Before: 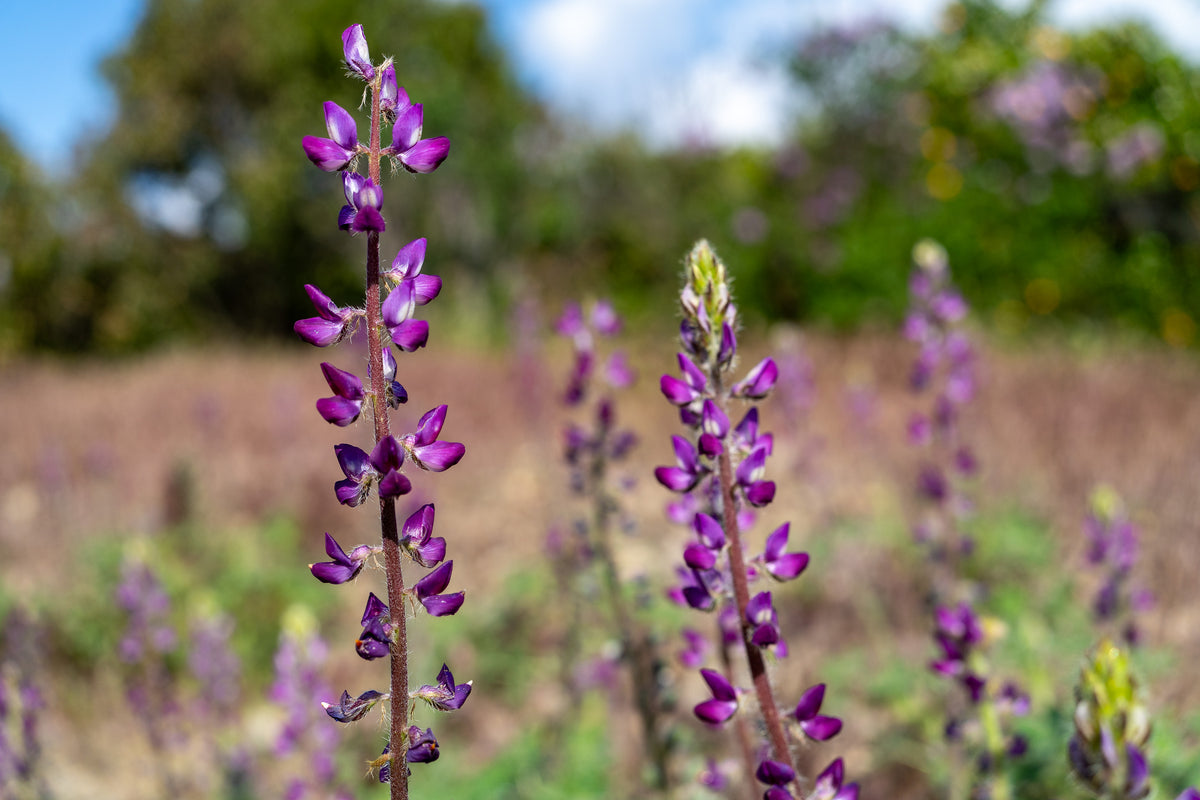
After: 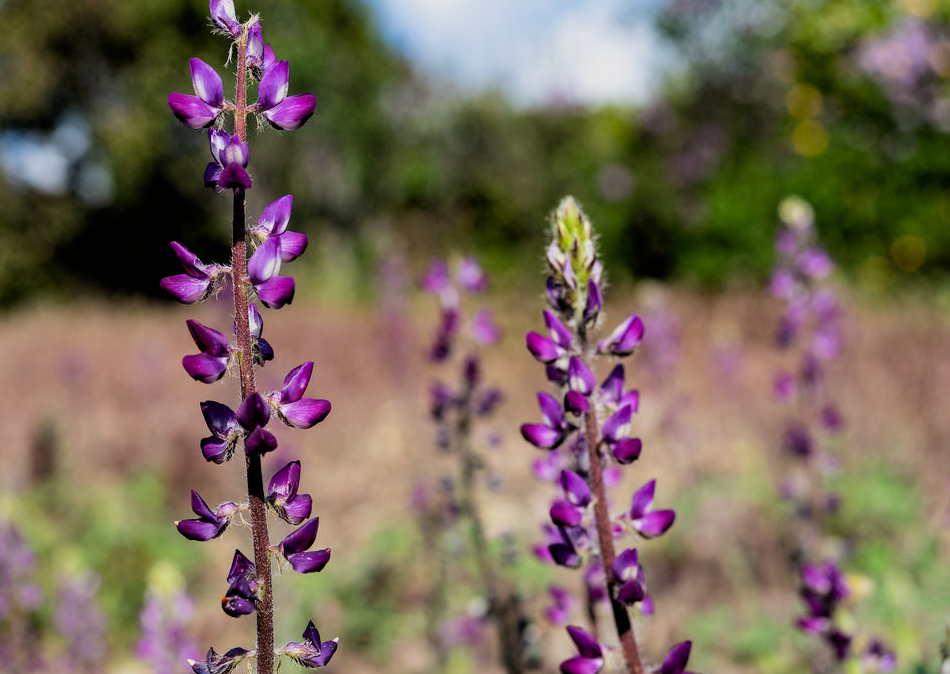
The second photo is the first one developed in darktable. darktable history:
filmic rgb: black relative exposure -5 EV, white relative exposure 3.5 EV, hardness 3.19, contrast 1.2, highlights saturation mix -50%
crop: left 11.225%, top 5.381%, right 9.565%, bottom 10.314%
